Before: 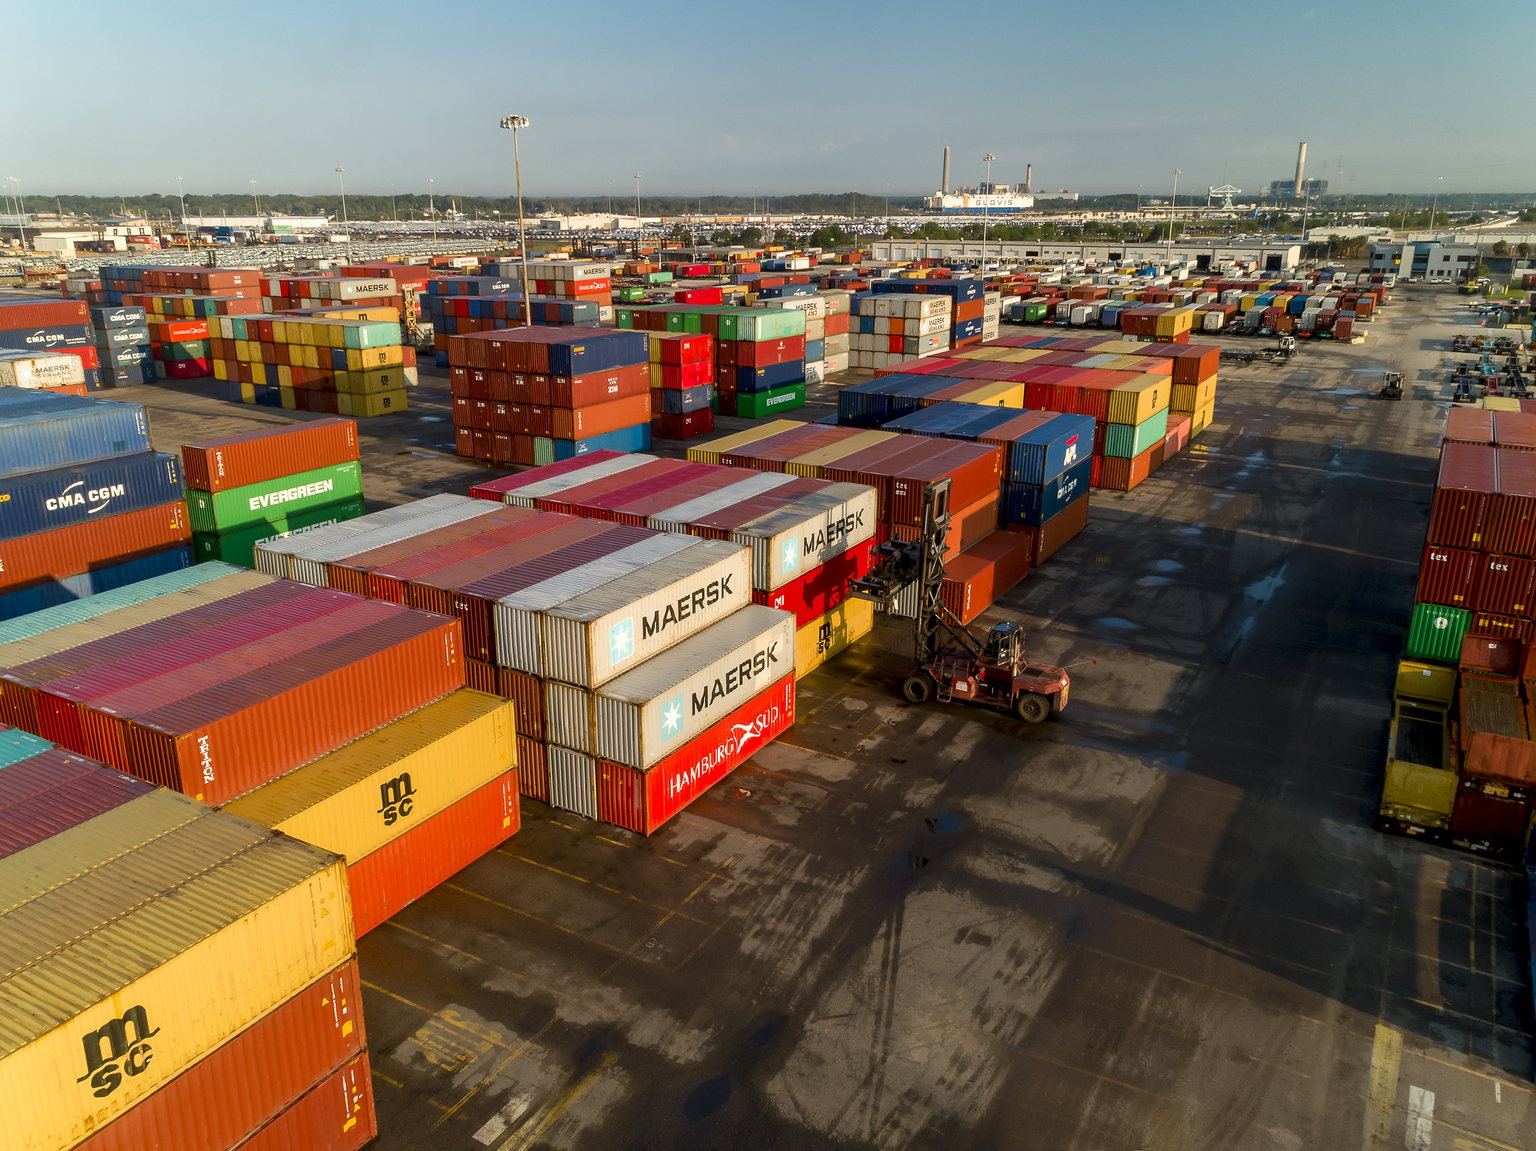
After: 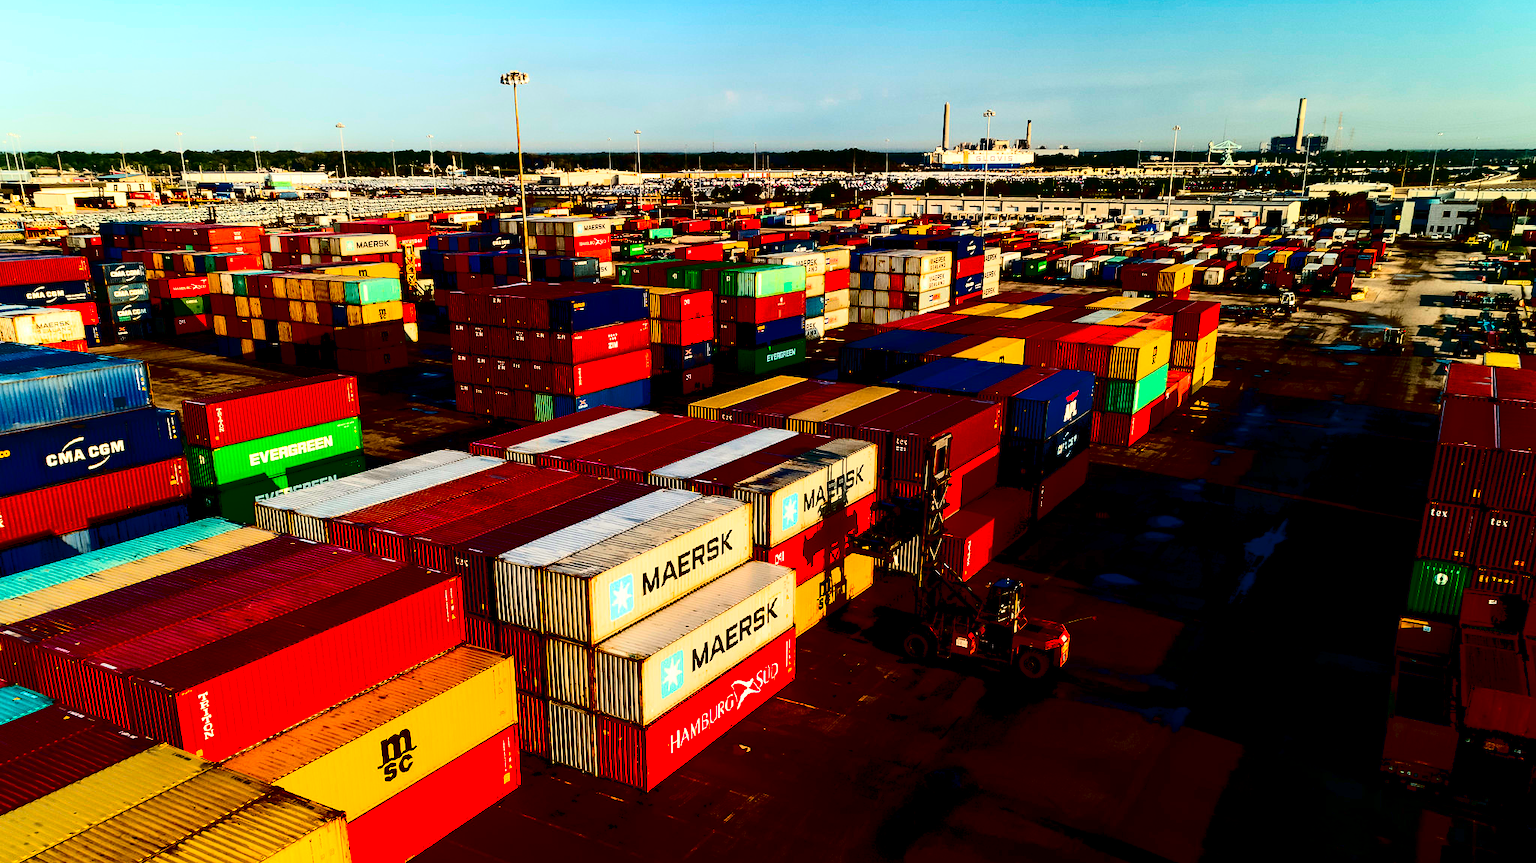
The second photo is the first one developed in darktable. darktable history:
rgb levels: levels [[0.013, 0.434, 0.89], [0, 0.5, 1], [0, 0.5, 1]]
crop: top 3.857%, bottom 21.132%
contrast brightness saturation: contrast 0.77, brightness -1, saturation 1
